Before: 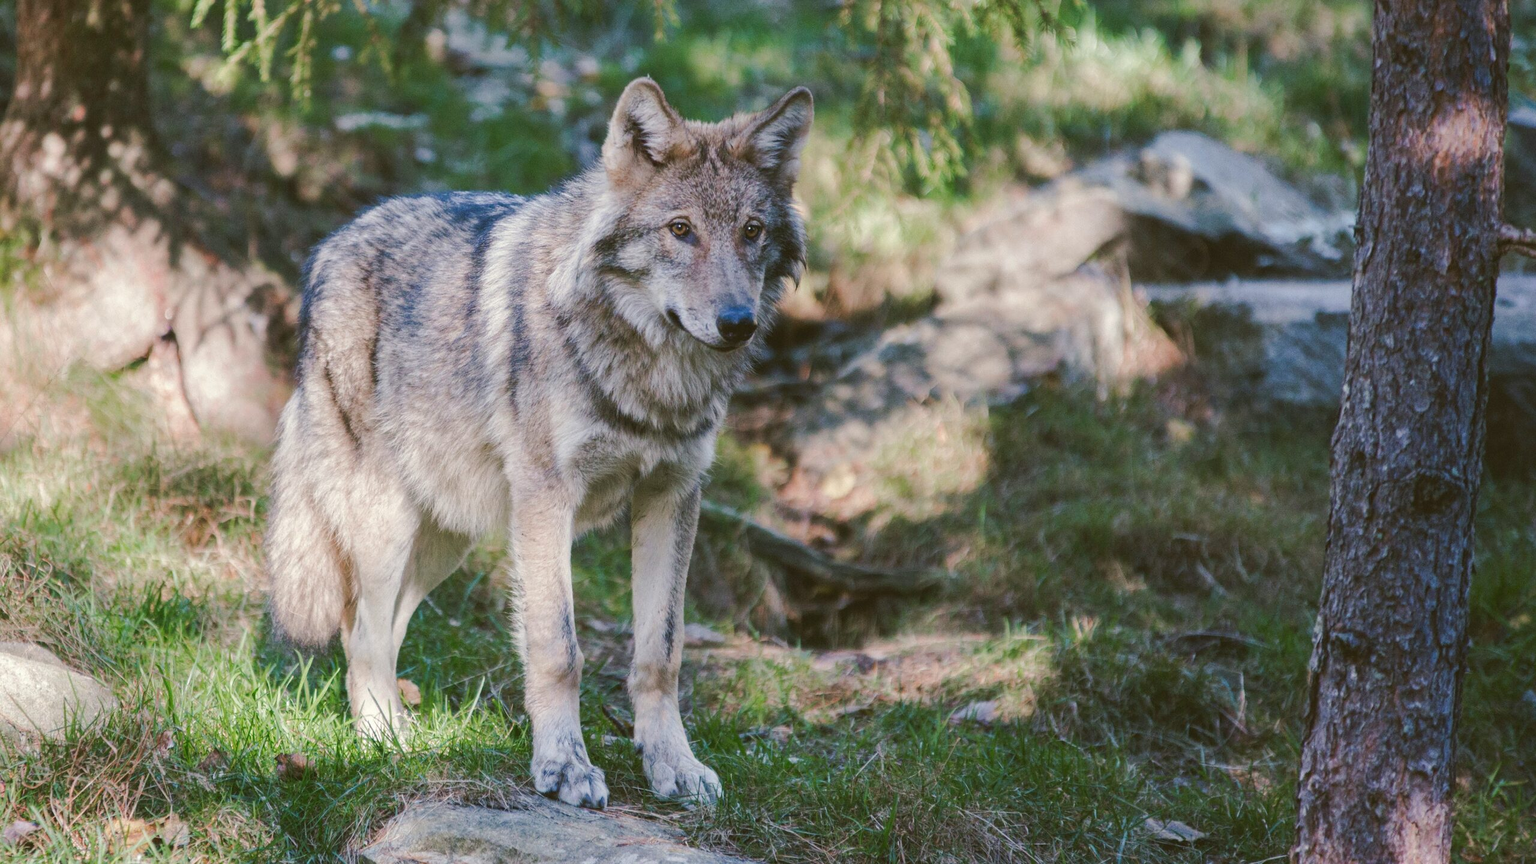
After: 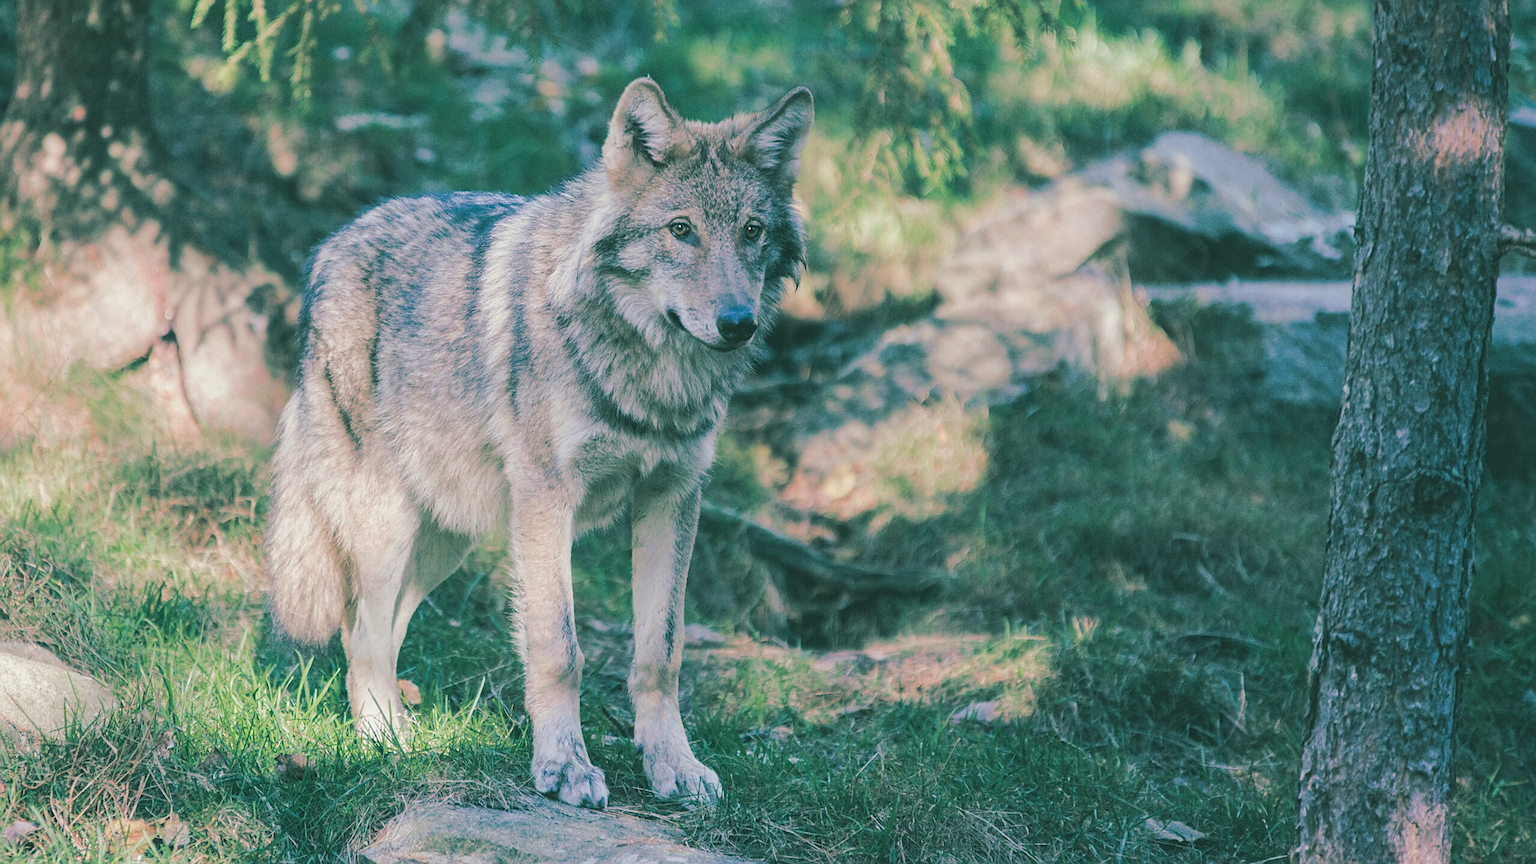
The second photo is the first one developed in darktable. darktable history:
split-toning: shadows › hue 183.6°, shadows › saturation 0.52, highlights › hue 0°, highlights › saturation 0
contrast brightness saturation: contrast -0.1, brightness 0.05, saturation 0.08
exposure: compensate highlight preservation false
sharpen: on, module defaults
